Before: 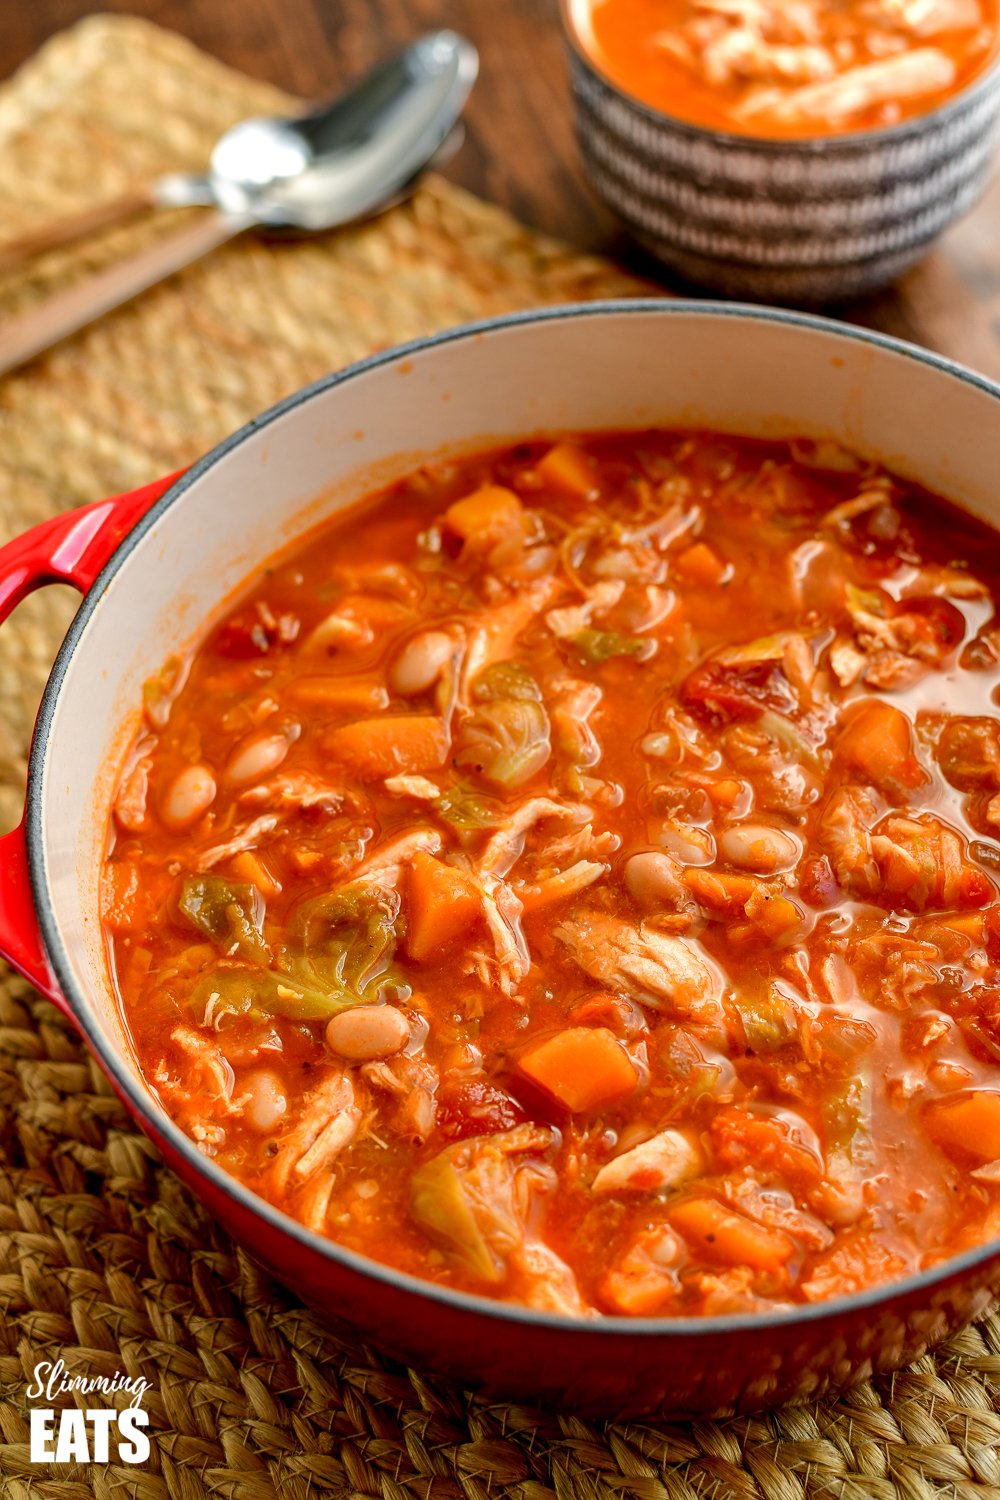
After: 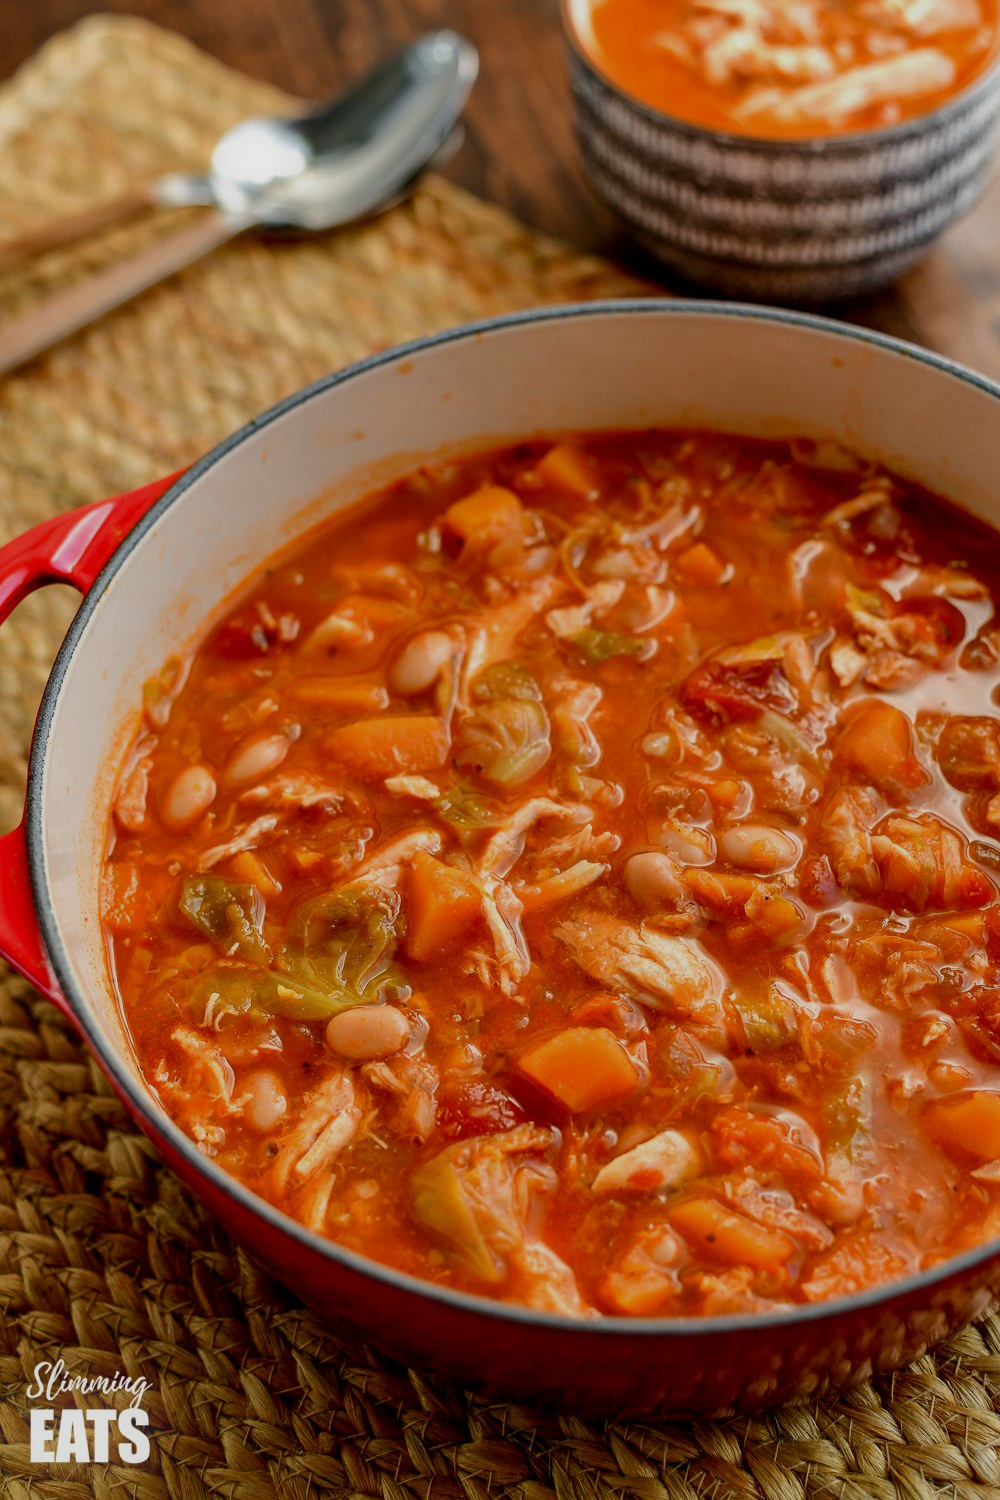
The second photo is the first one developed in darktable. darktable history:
bloom: size 5%, threshold 95%, strength 15%
exposure: exposure -0.582 EV, compensate highlight preservation false
